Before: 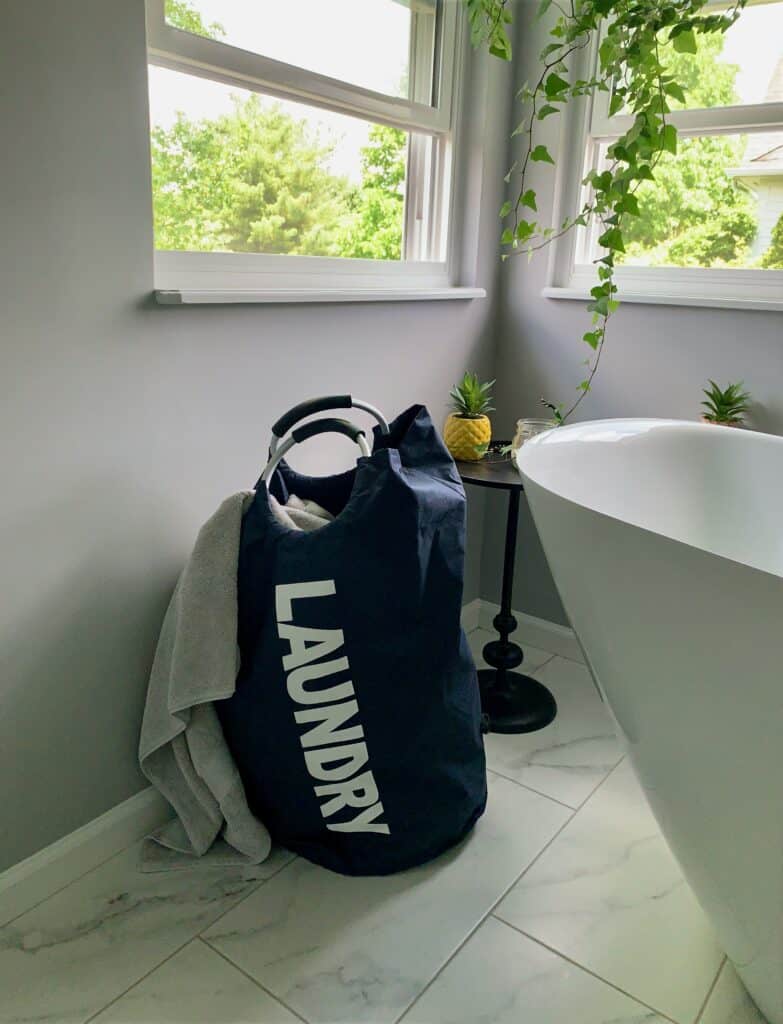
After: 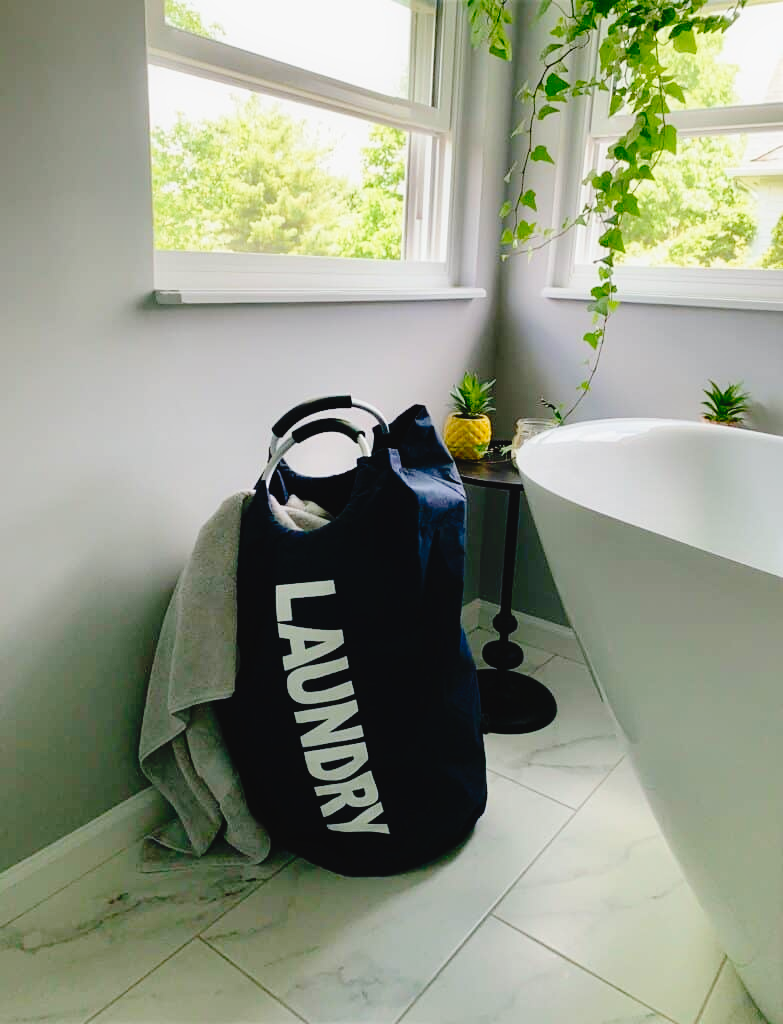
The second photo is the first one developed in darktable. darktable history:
contrast equalizer: y [[0.5, 0.486, 0.447, 0.446, 0.489, 0.5], [0.5 ×6], [0.5 ×6], [0 ×6], [0 ×6]]
tone curve: curves: ch0 [(0, 0) (0.003, 0.03) (0.011, 0.03) (0.025, 0.033) (0.044, 0.035) (0.069, 0.04) (0.1, 0.046) (0.136, 0.052) (0.177, 0.08) (0.224, 0.121) (0.277, 0.225) (0.335, 0.343) (0.399, 0.456) (0.468, 0.555) (0.543, 0.647) (0.623, 0.732) (0.709, 0.808) (0.801, 0.886) (0.898, 0.947) (1, 1)], preserve colors none
